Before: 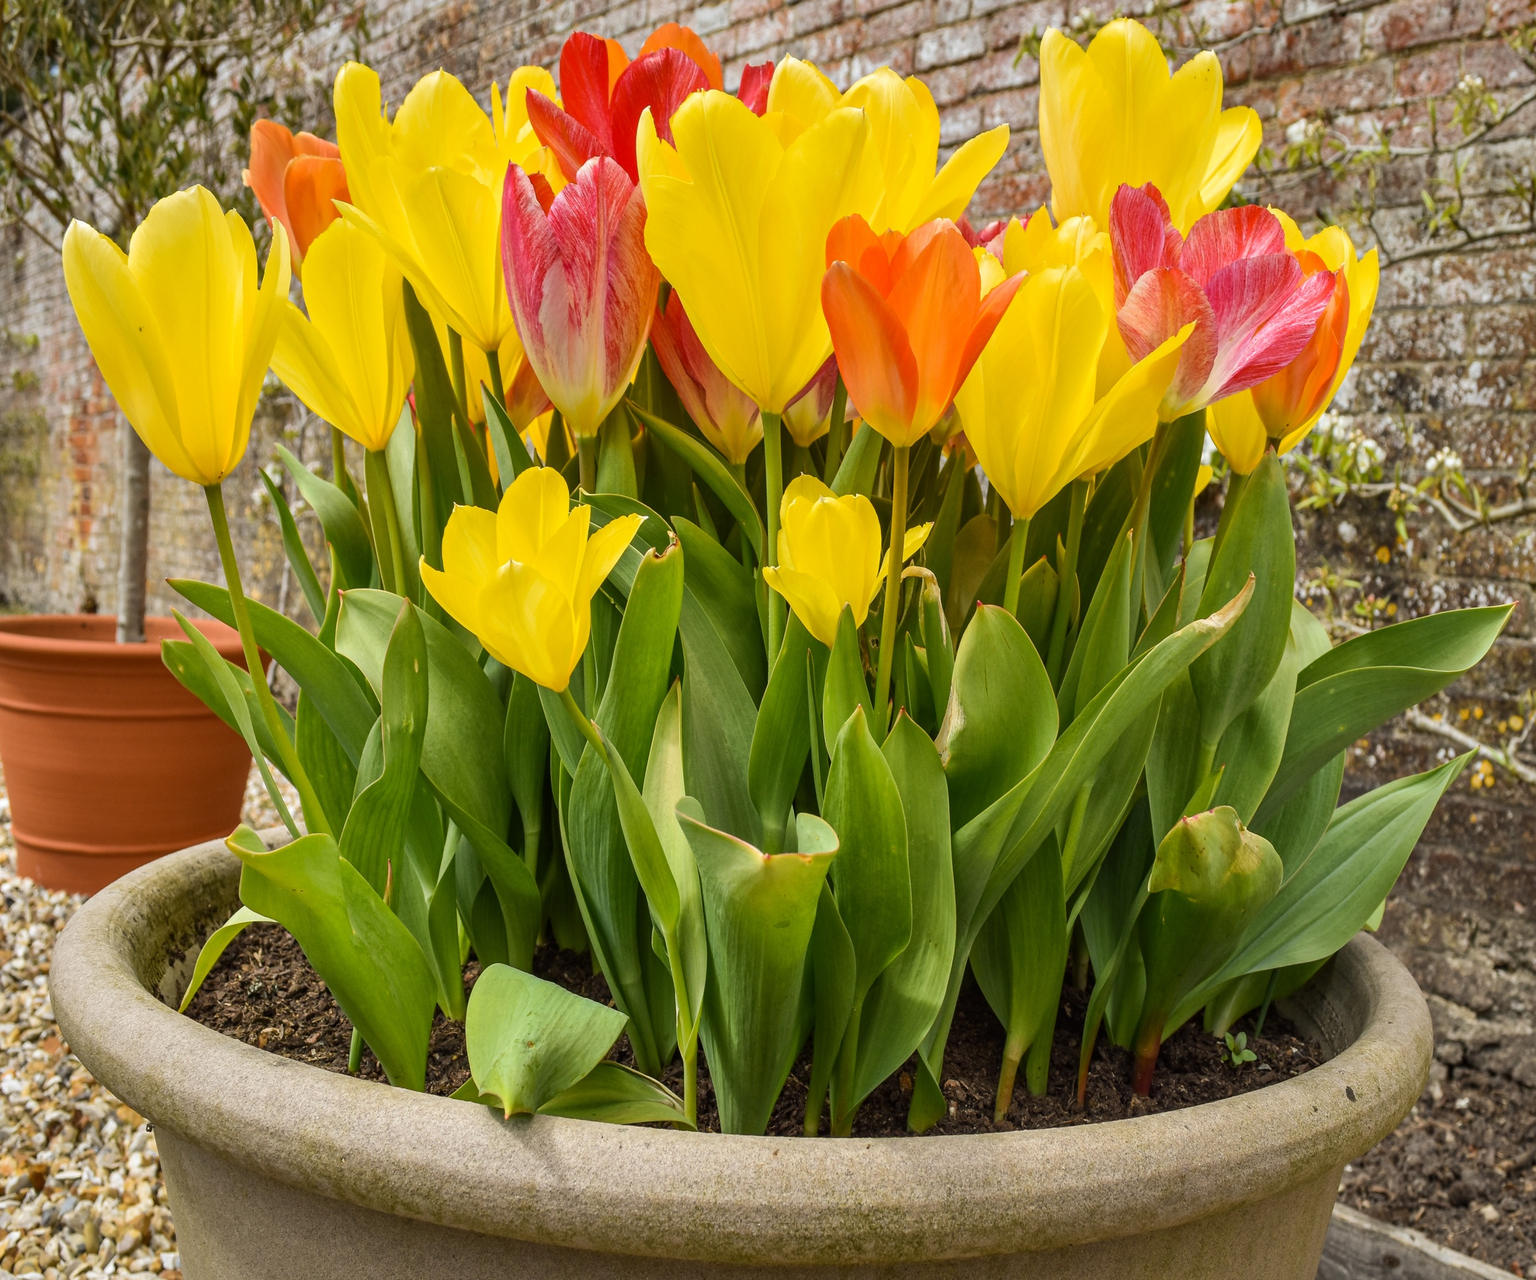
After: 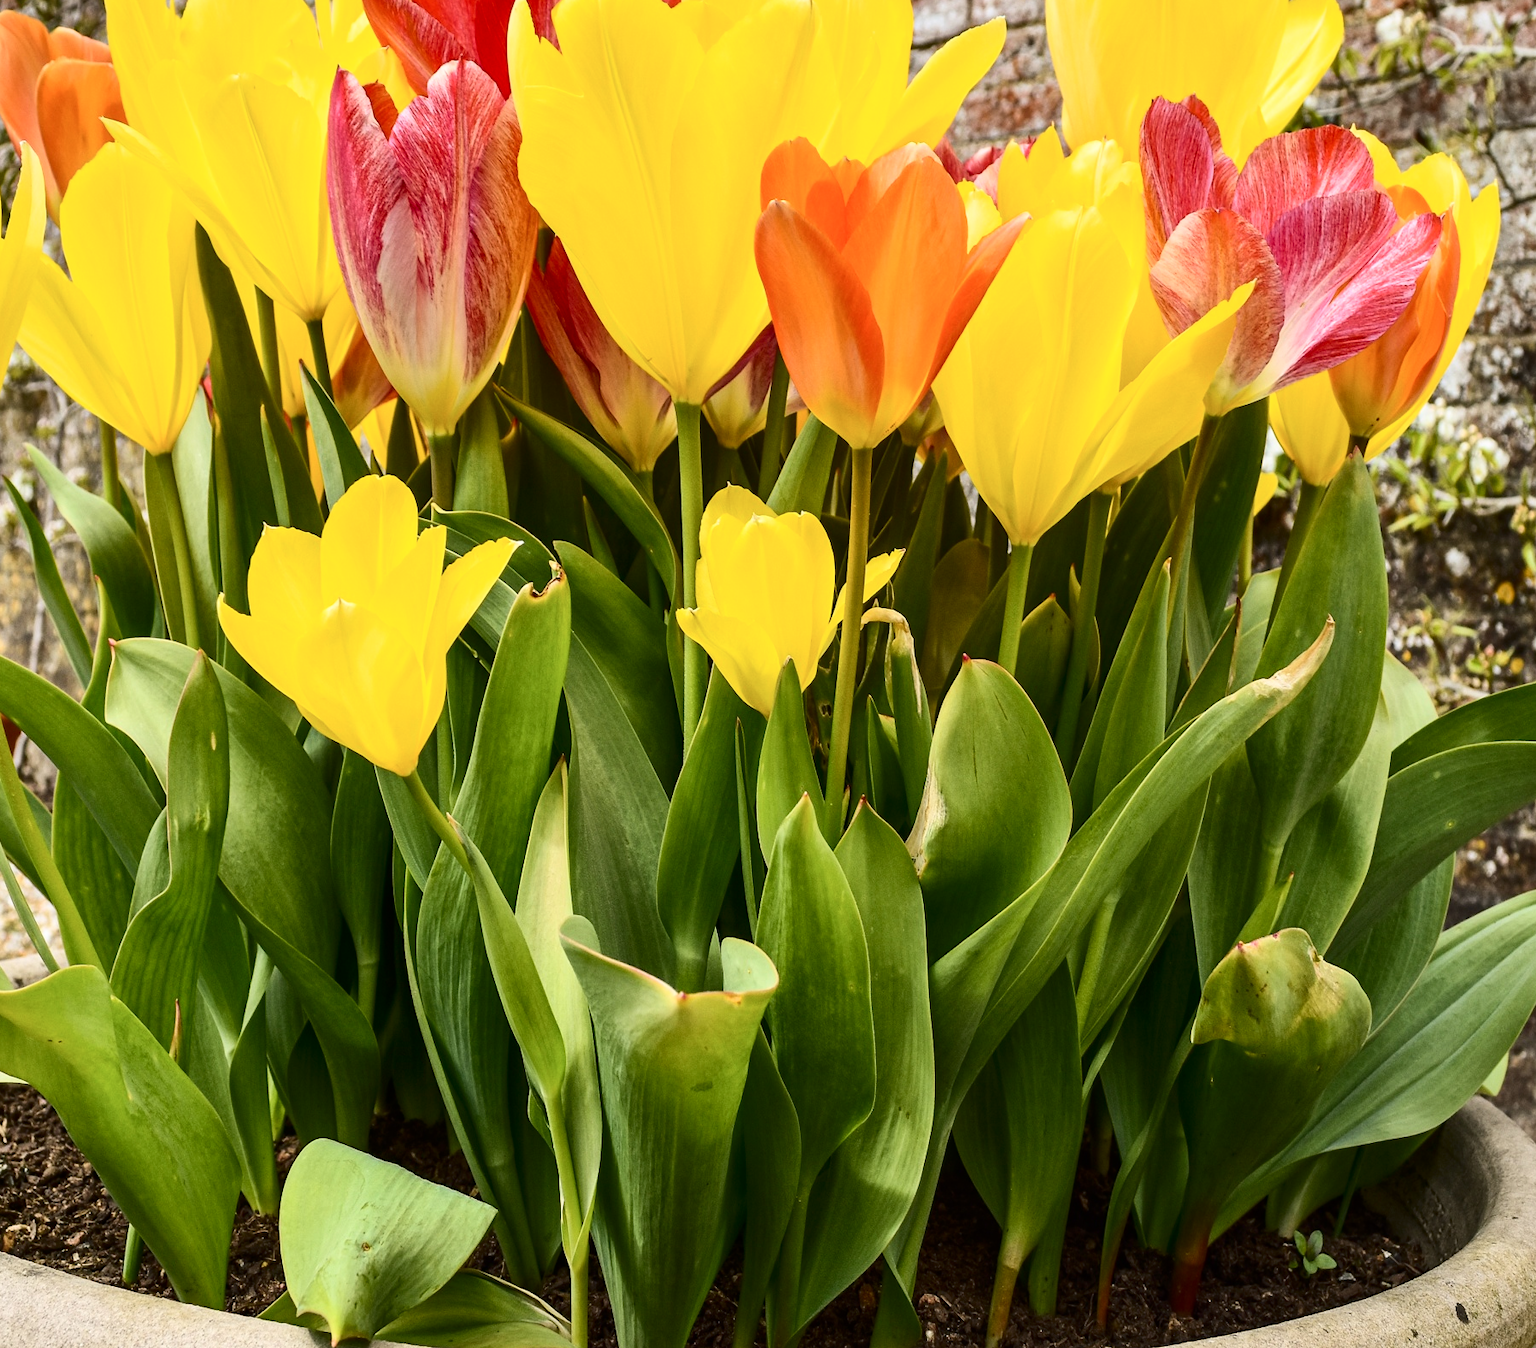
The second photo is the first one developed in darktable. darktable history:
crop: left 16.727%, top 8.736%, right 8.41%, bottom 12.411%
contrast brightness saturation: contrast 0.283
